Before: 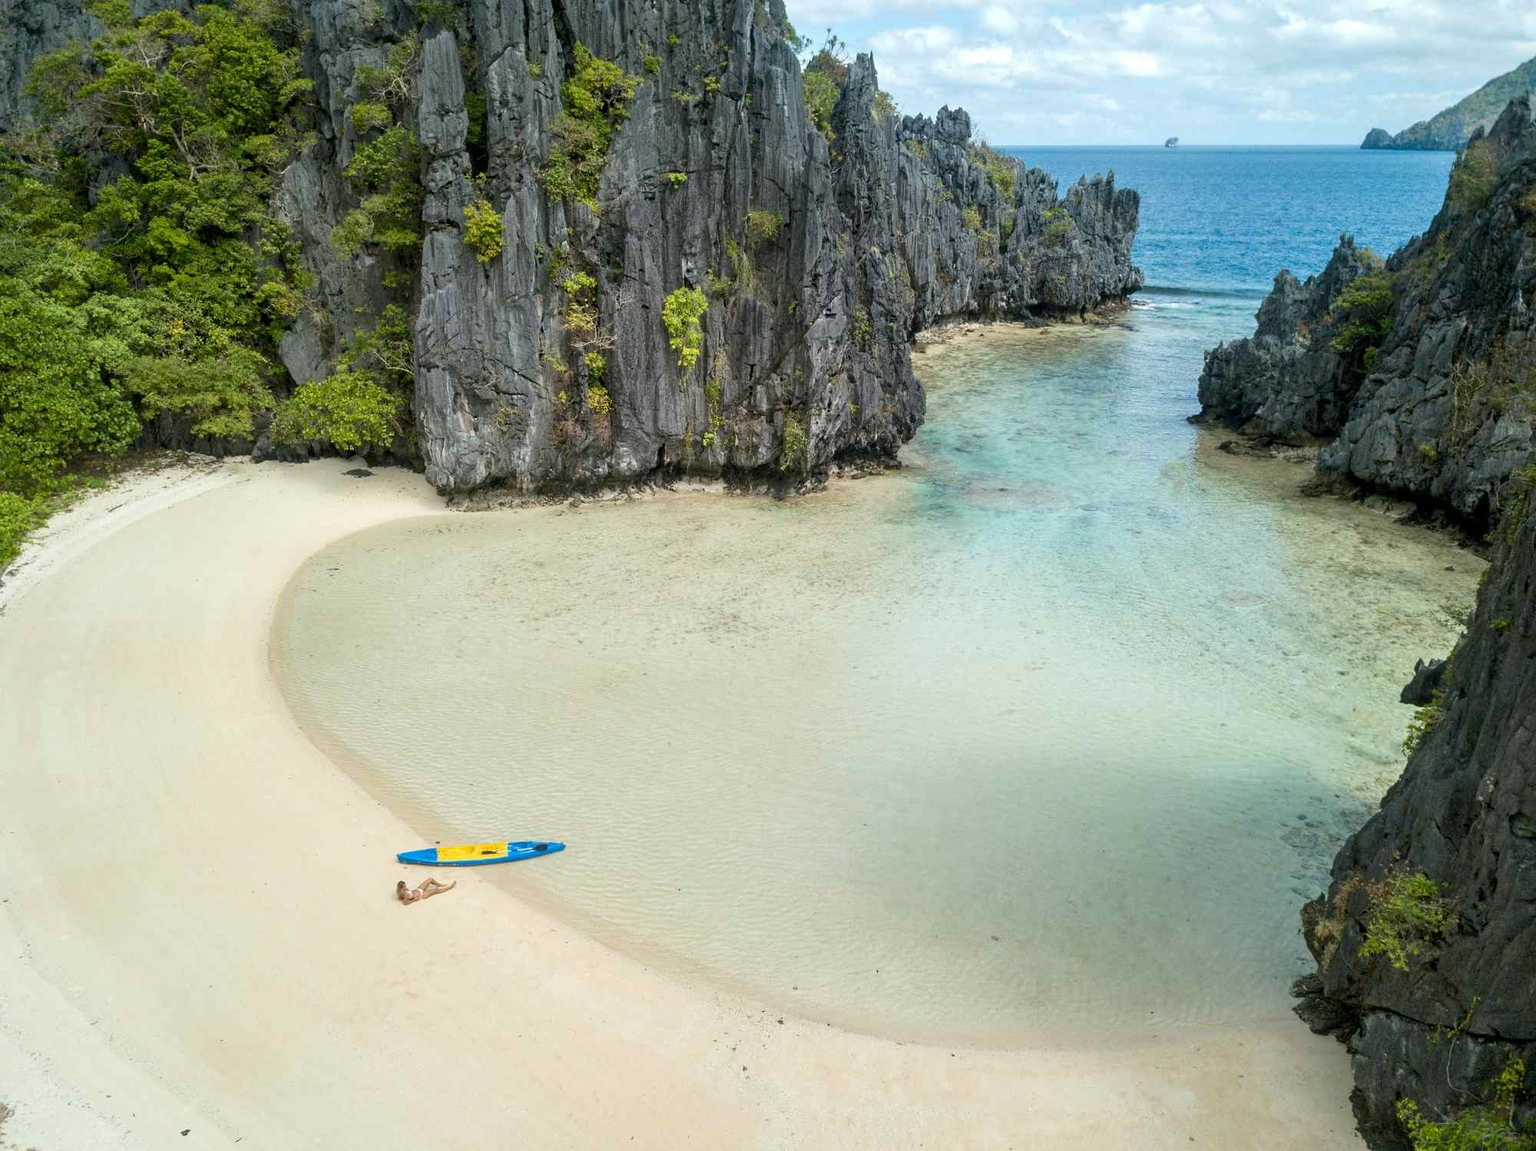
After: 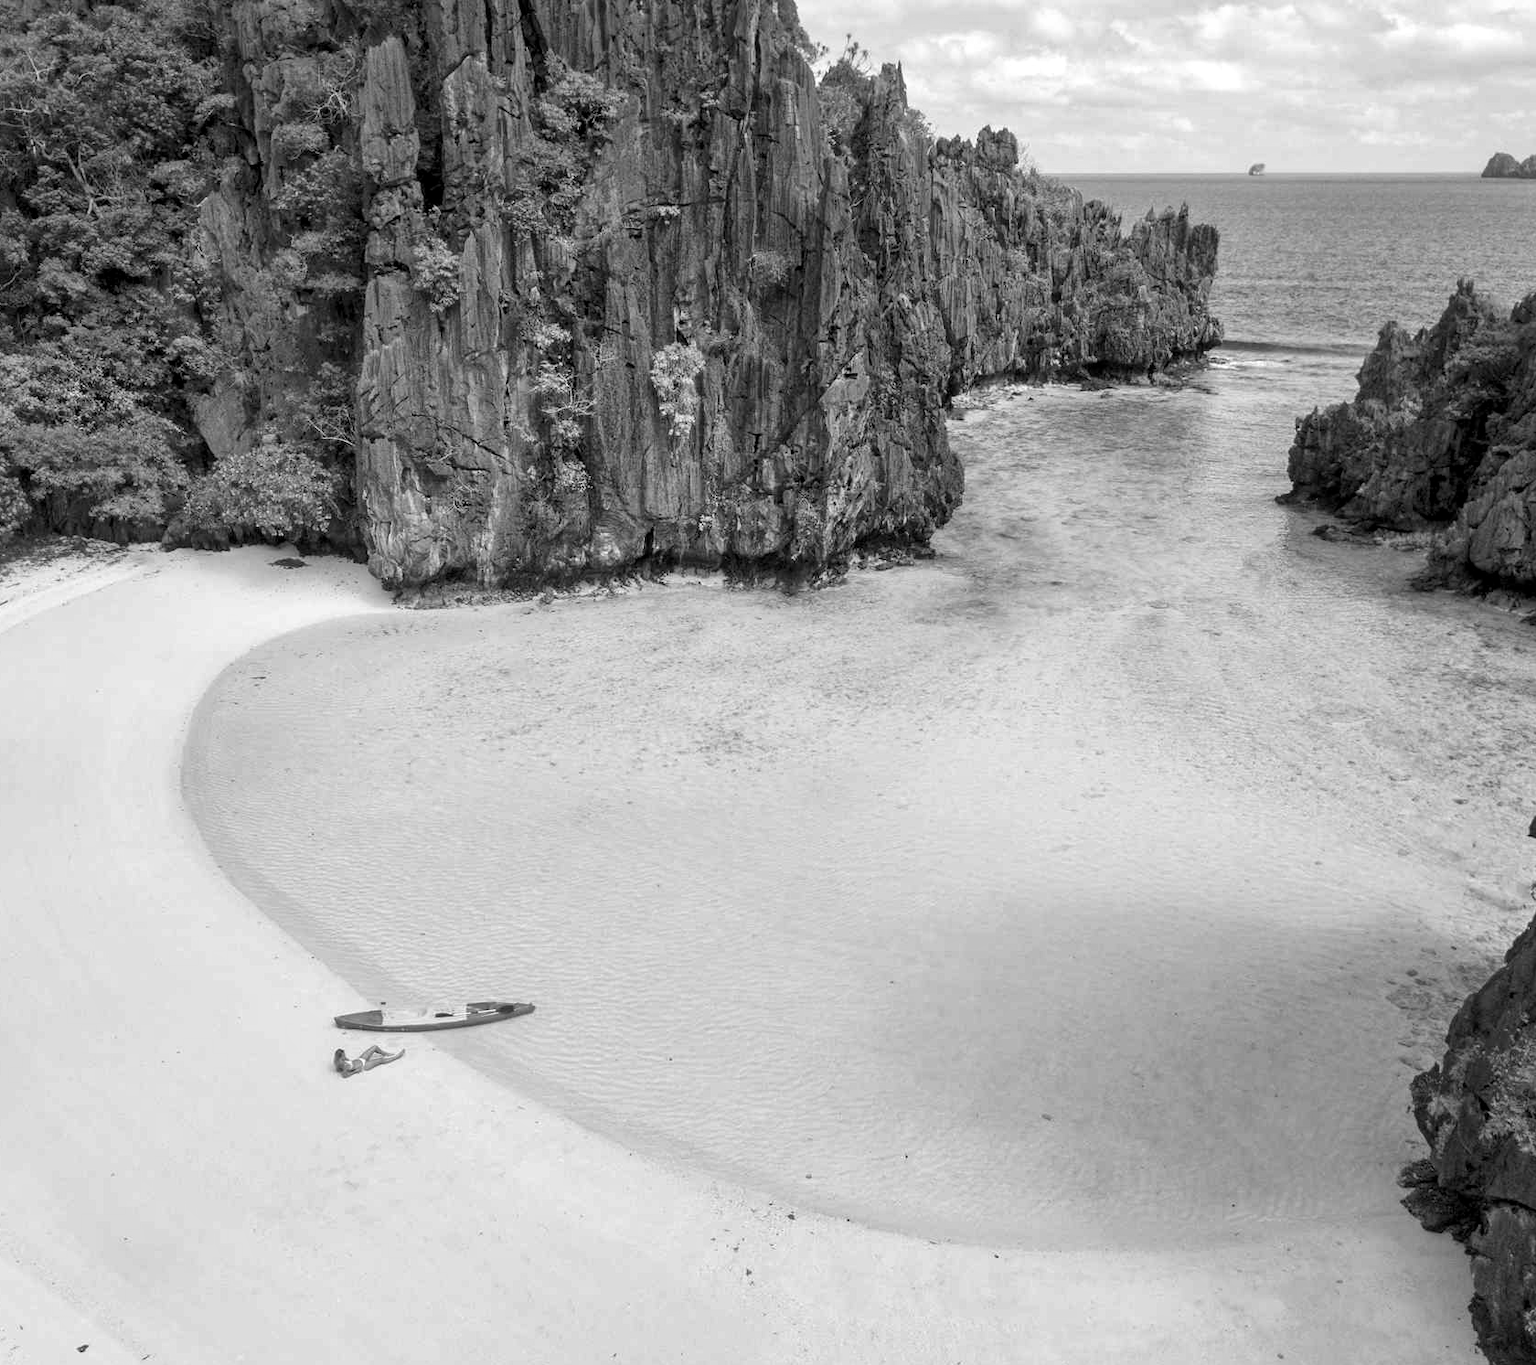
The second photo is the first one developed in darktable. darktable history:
local contrast: mode bilateral grid, contrast 20, coarseness 50, detail 120%, midtone range 0.2
white balance: red 1, blue 1
monochrome: a 1.94, b -0.638
crop: left 7.598%, right 7.873%
